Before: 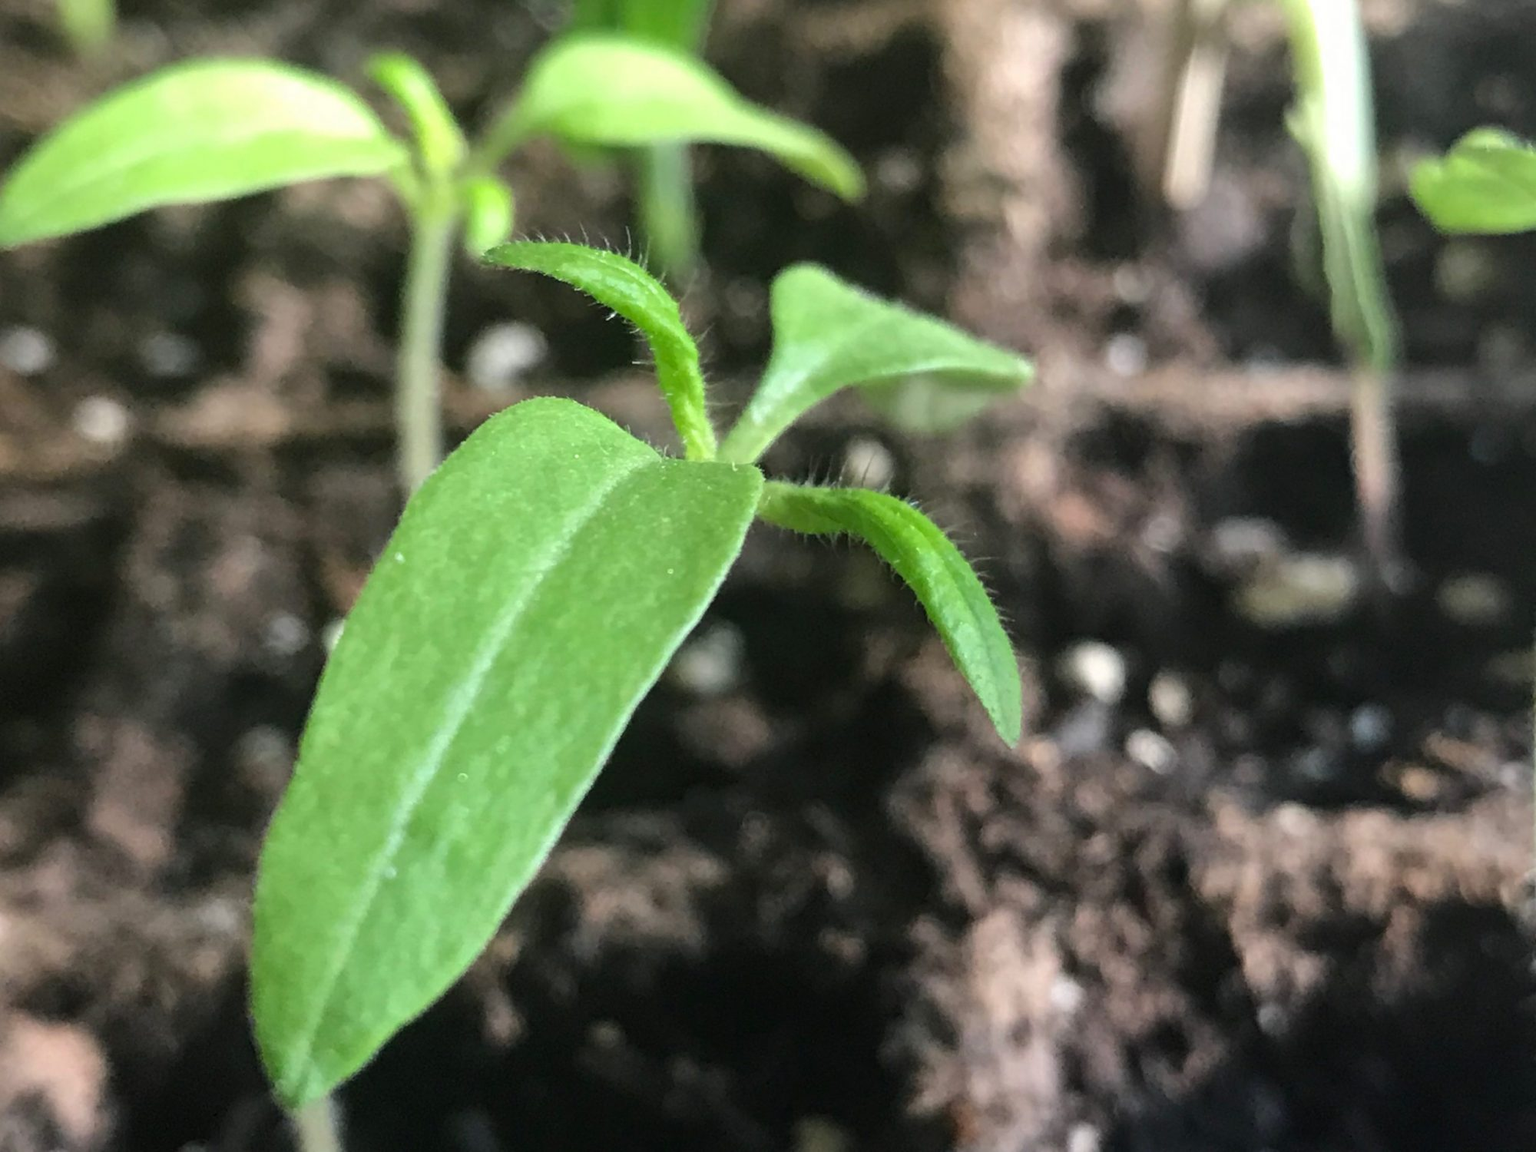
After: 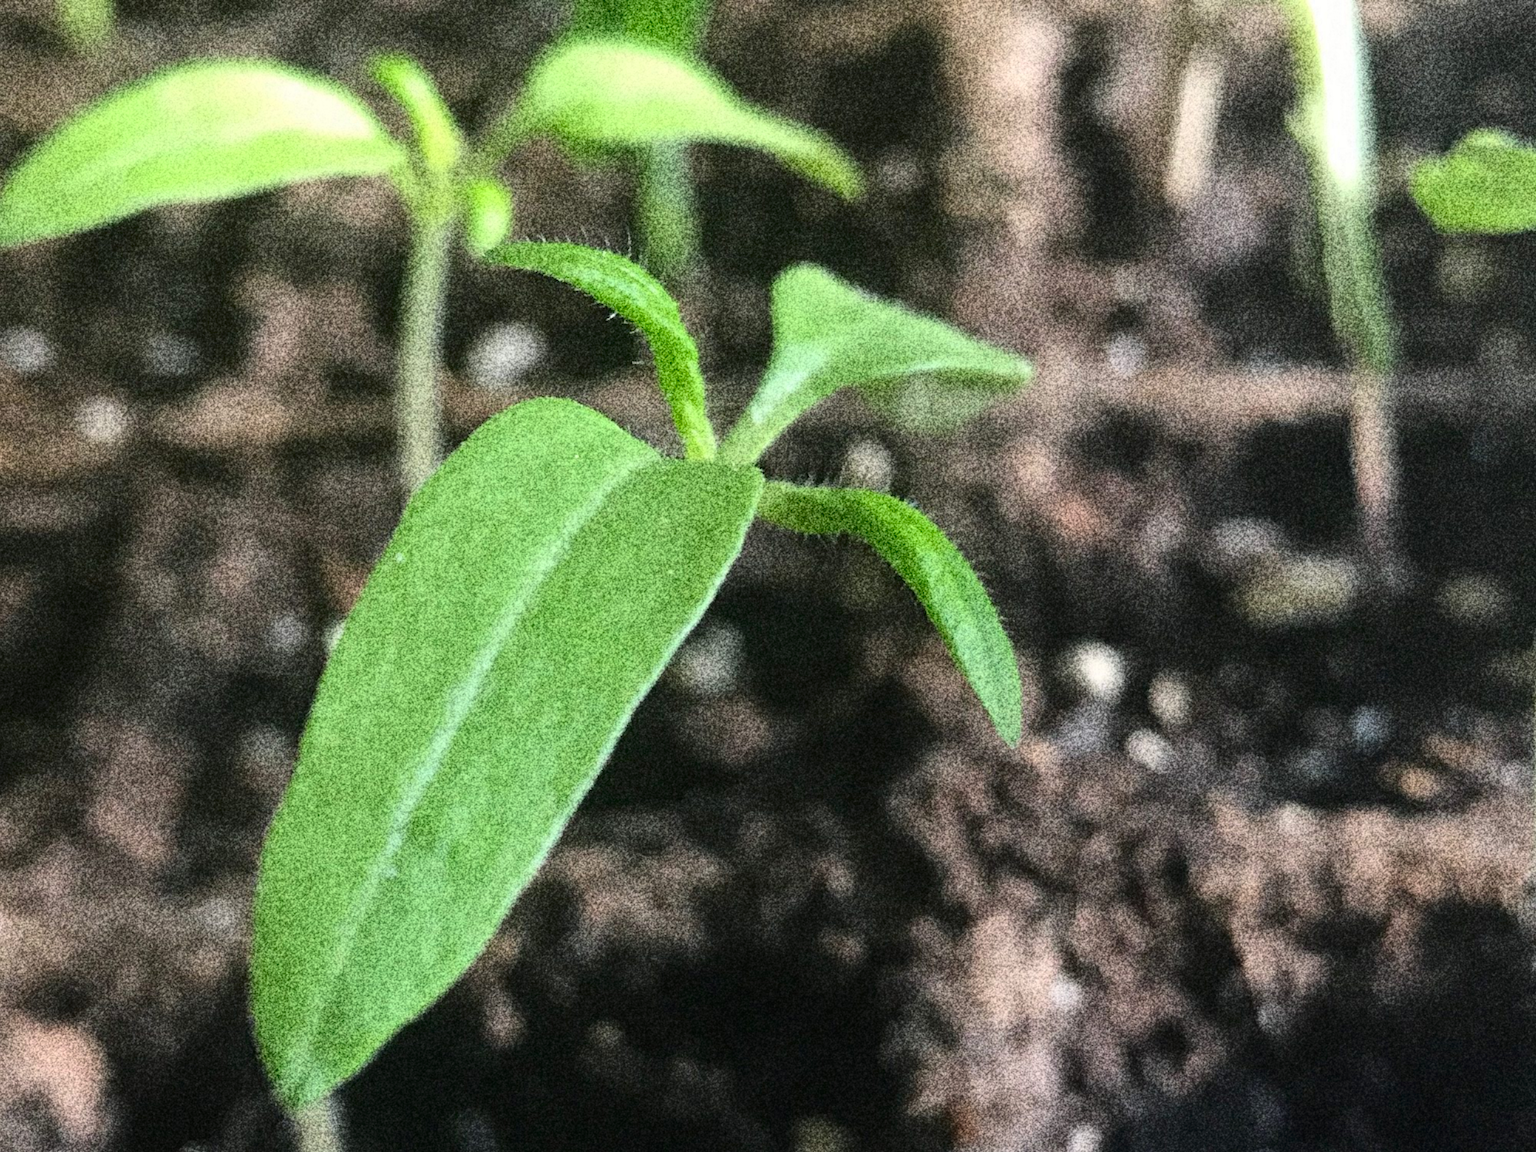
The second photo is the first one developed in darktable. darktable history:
grain: coarseness 30.02 ISO, strength 100%
